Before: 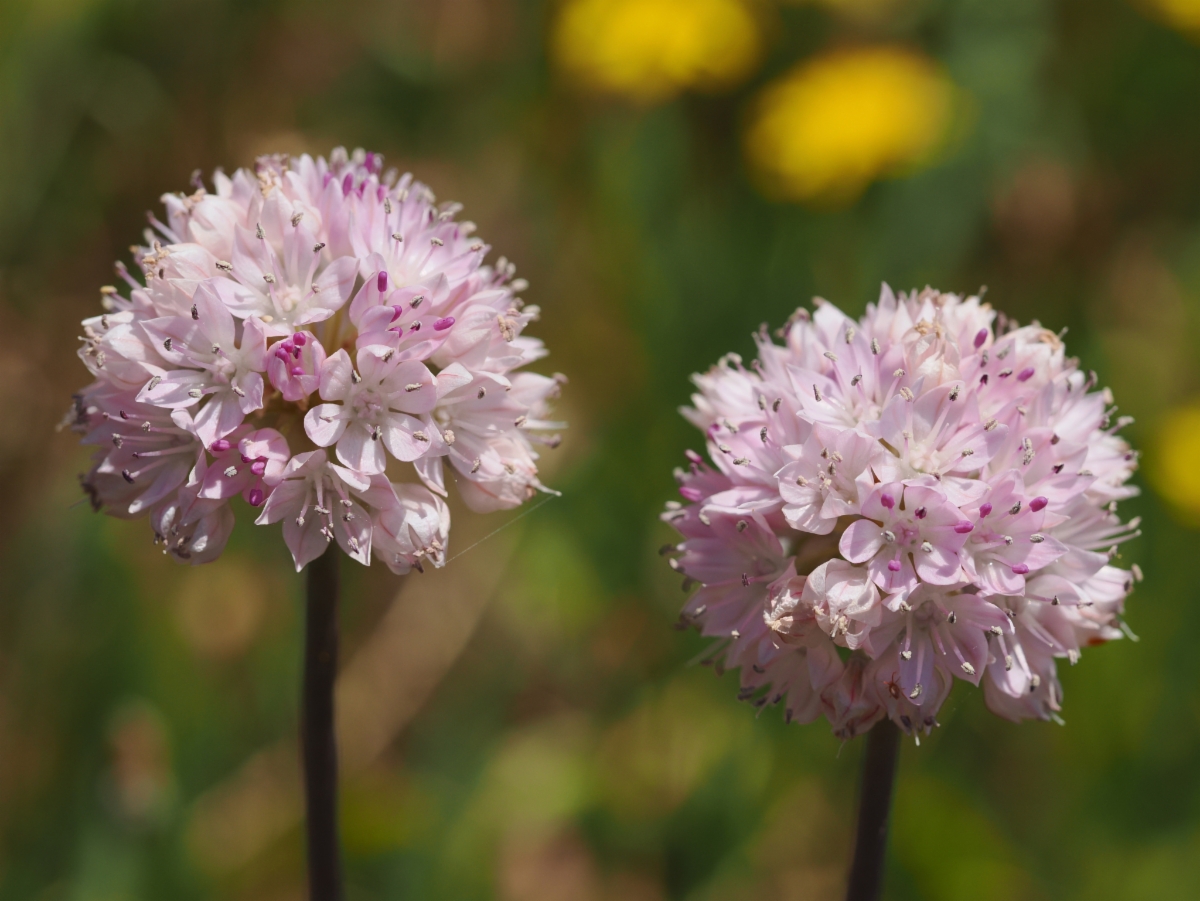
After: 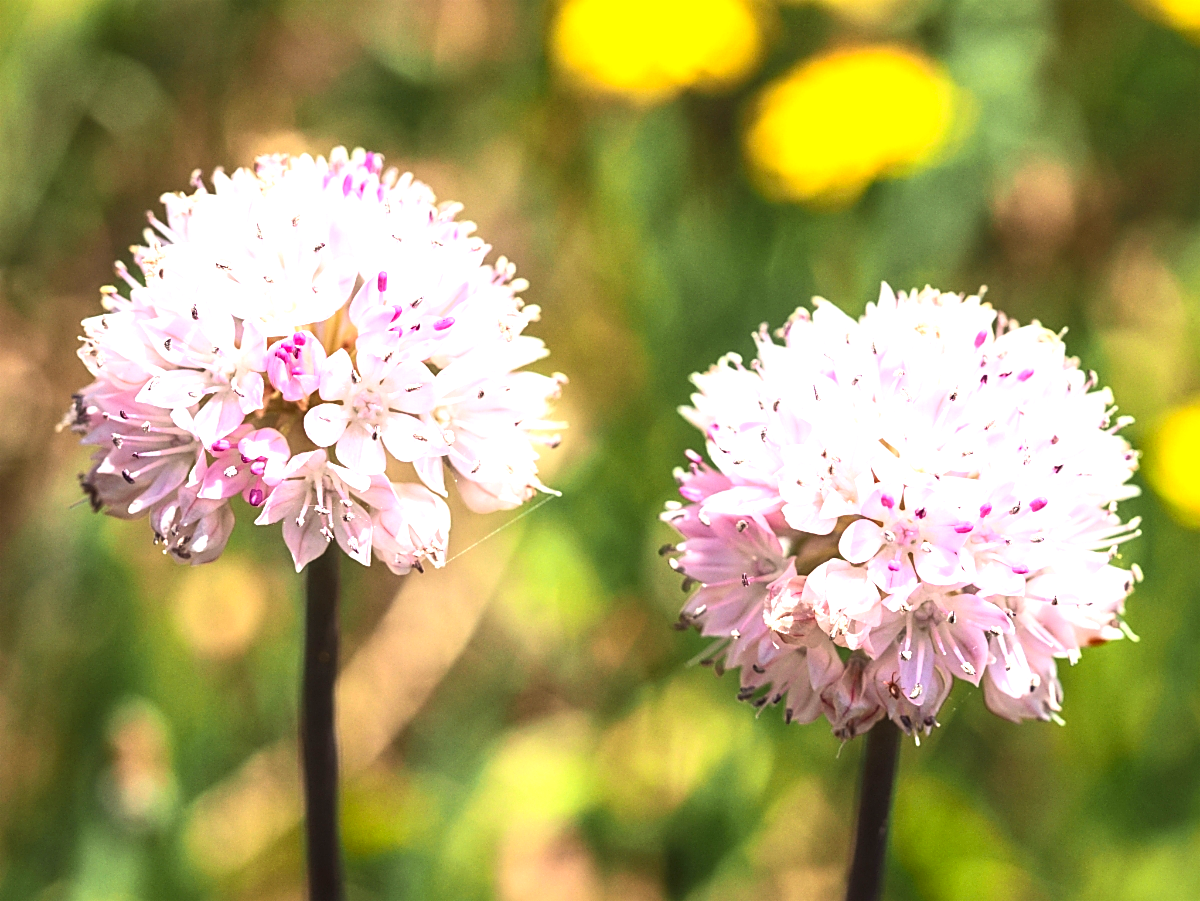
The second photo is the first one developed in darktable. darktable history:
tone equalizer: -8 EV -0.728 EV, -7 EV -0.667 EV, -6 EV -0.602 EV, -5 EV -0.375 EV, -3 EV 0.4 EV, -2 EV 0.6 EV, -1 EV 0.696 EV, +0 EV 0.778 EV, edges refinement/feathering 500, mask exposure compensation -1.57 EV, preserve details no
local contrast: detail 130%
contrast brightness saturation: contrast 0.204, brightness 0.164, saturation 0.219
sharpen: on, module defaults
exposure: black level correction 0, exposure 1.126 EV, compensate exposure bias true, compensate highlight preservation false
